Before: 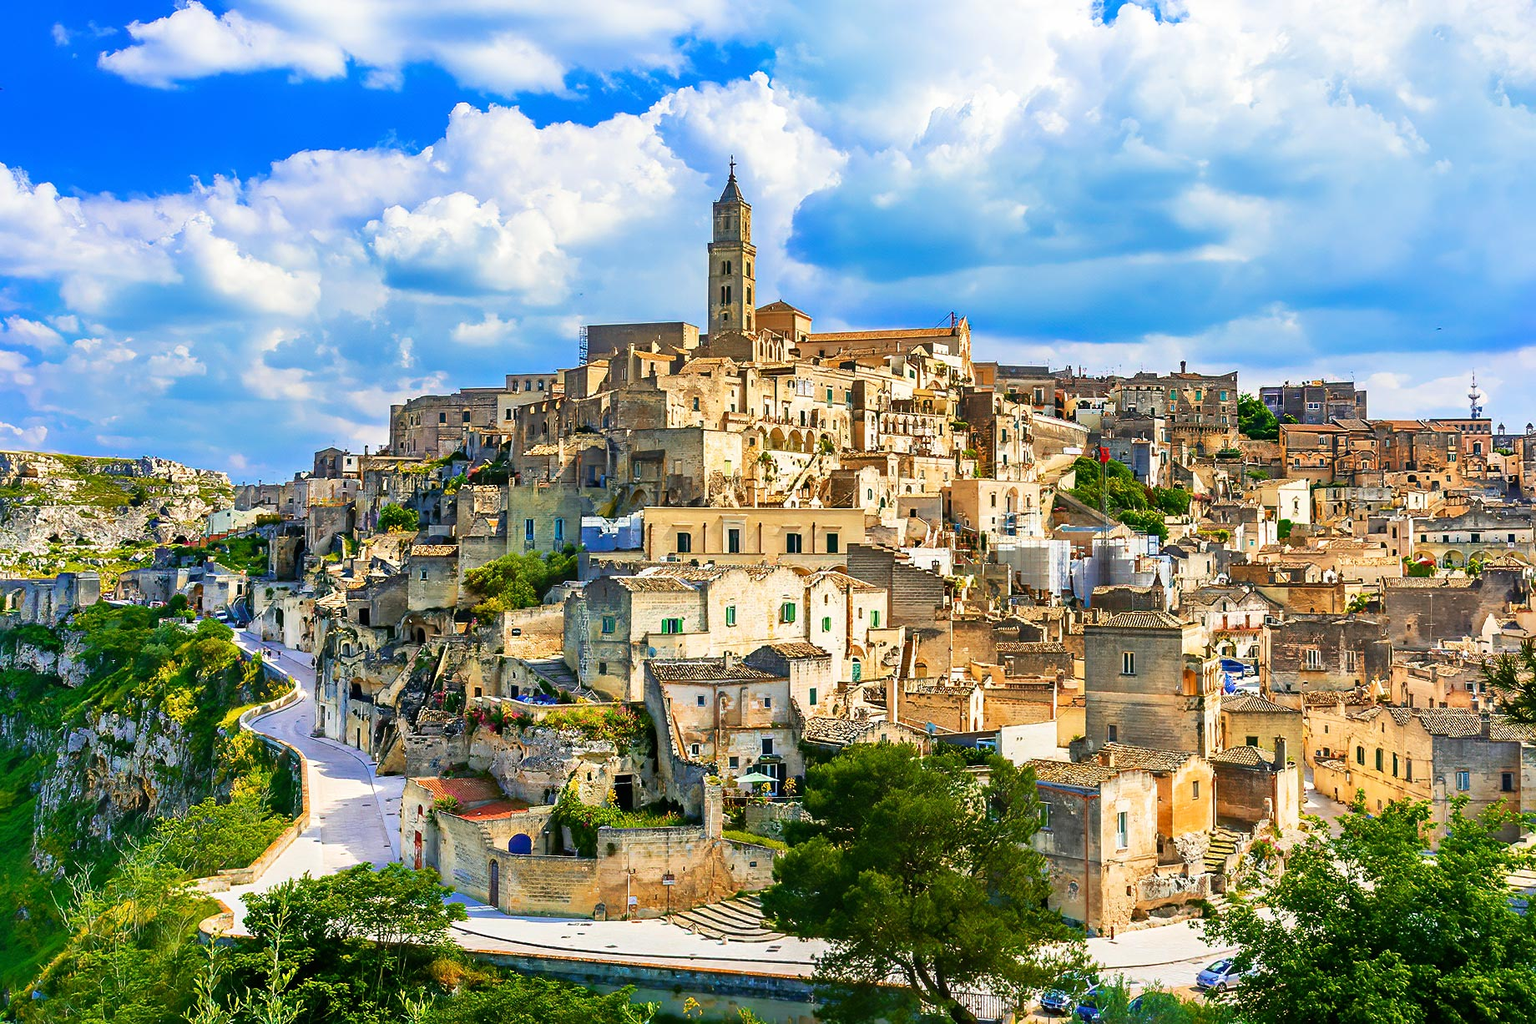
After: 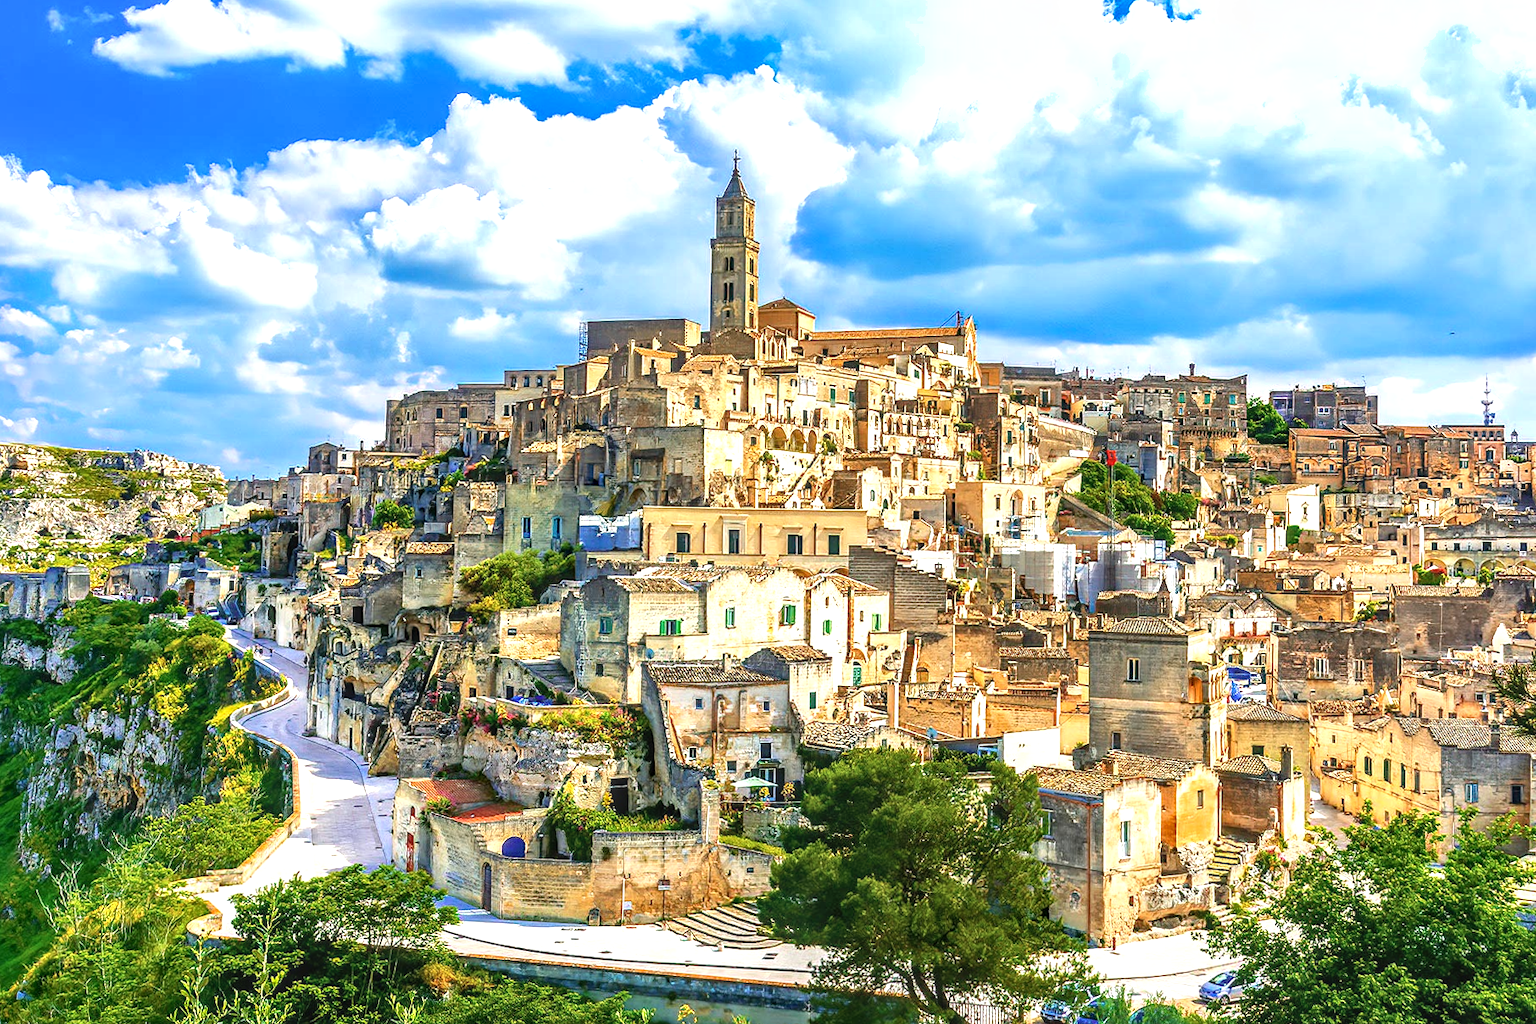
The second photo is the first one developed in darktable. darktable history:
exposure: exposure 0.298 EV, compensate highlight preservation false
crop and rotate: angle -0.586°
local contrast: highlights 1%, shadows 6%, detail 134%
shadows and highlights: radius 45.14, white point adjustment 6.78, compress 79.5%, soften with gaussian
